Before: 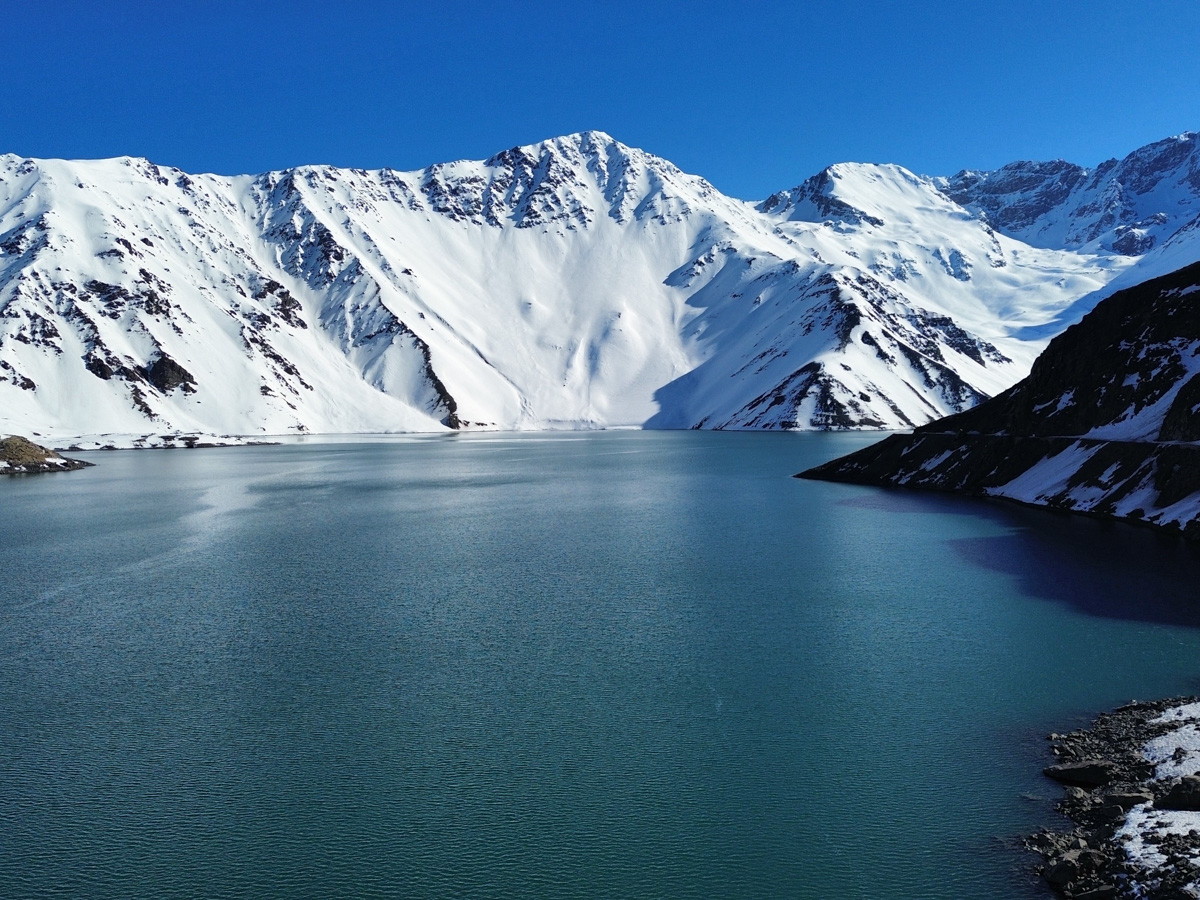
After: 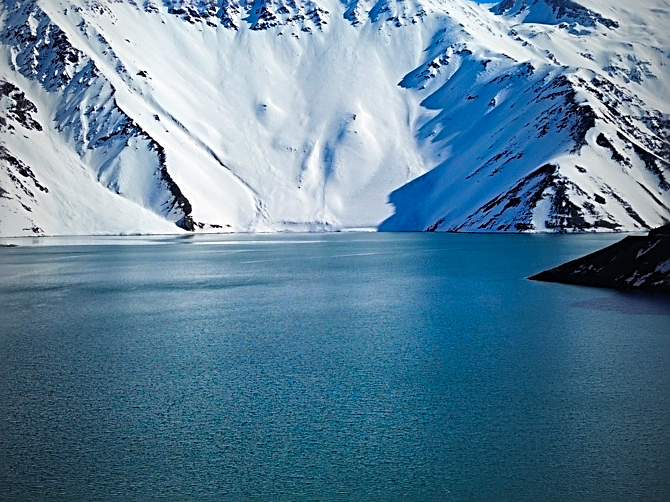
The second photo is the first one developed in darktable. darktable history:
crop and rotate: left 22.13%, top 22.054%, right 22.026%, bottom 22.102%
vignetting: fall-off start 72.14%, fall-off radius 108.07%, brightness -0.713, saturation -0.488, center (-0.054, -0.359), width/height ratio 0.729
color balance rgb: linear chroma grading › global chroma 15%, perceptual saturation grading › global saturation 30%
sharpen: radius 2.676, amount 0.669
